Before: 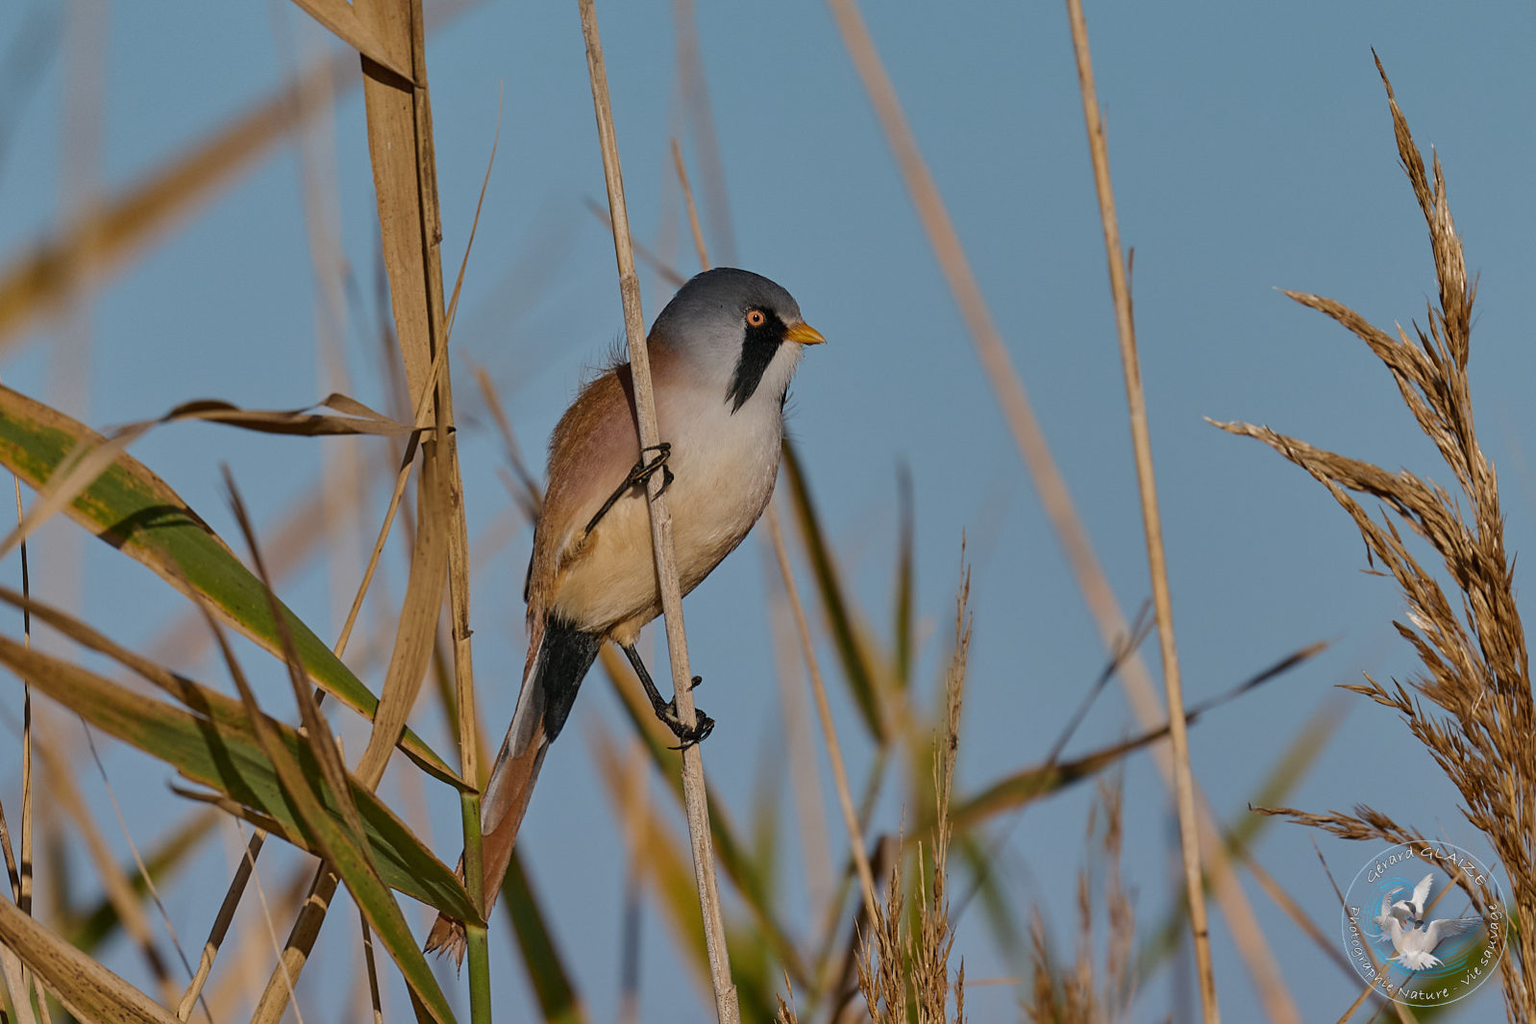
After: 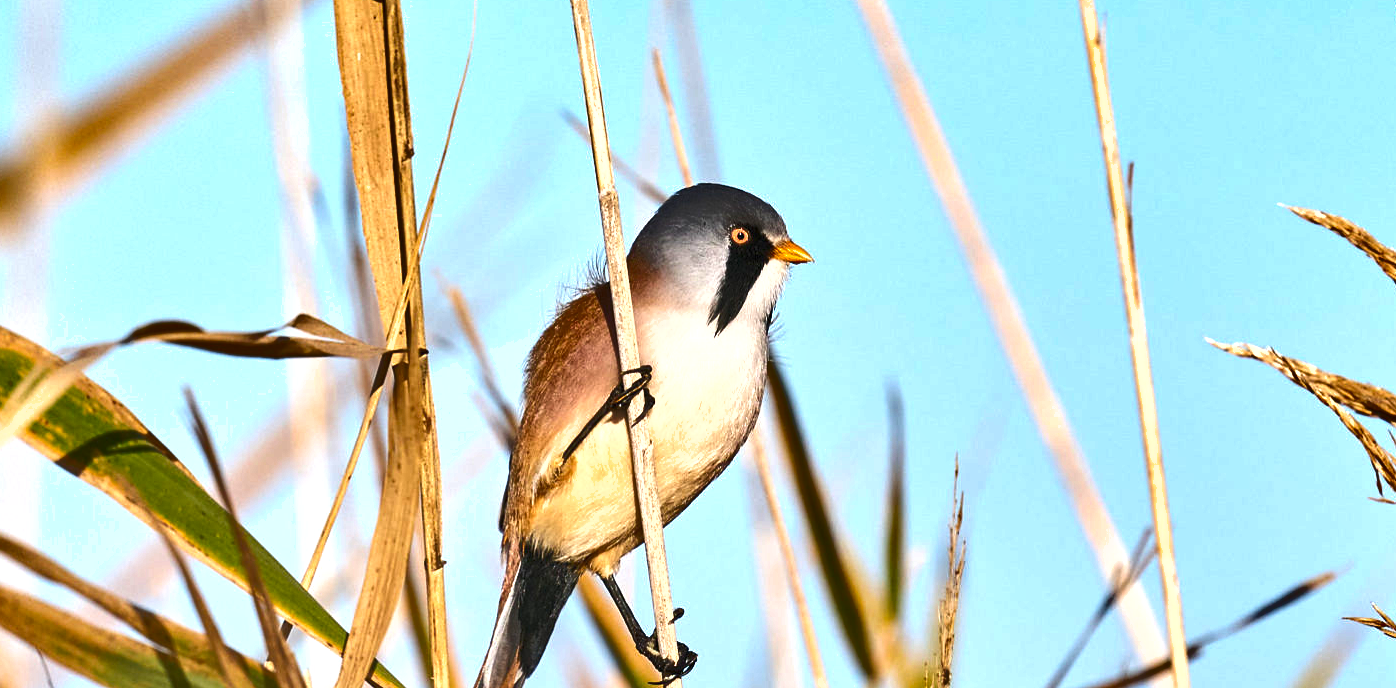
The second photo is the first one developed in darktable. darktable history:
crop: left 2.931%, top 8.975%, right 9.656%, bottom 26.401%
shadows and highlights: shadows 59.55, soften with gaussian
exposure: black level correction 0, exposure 1.881 EV, compensate highlight preservation false
